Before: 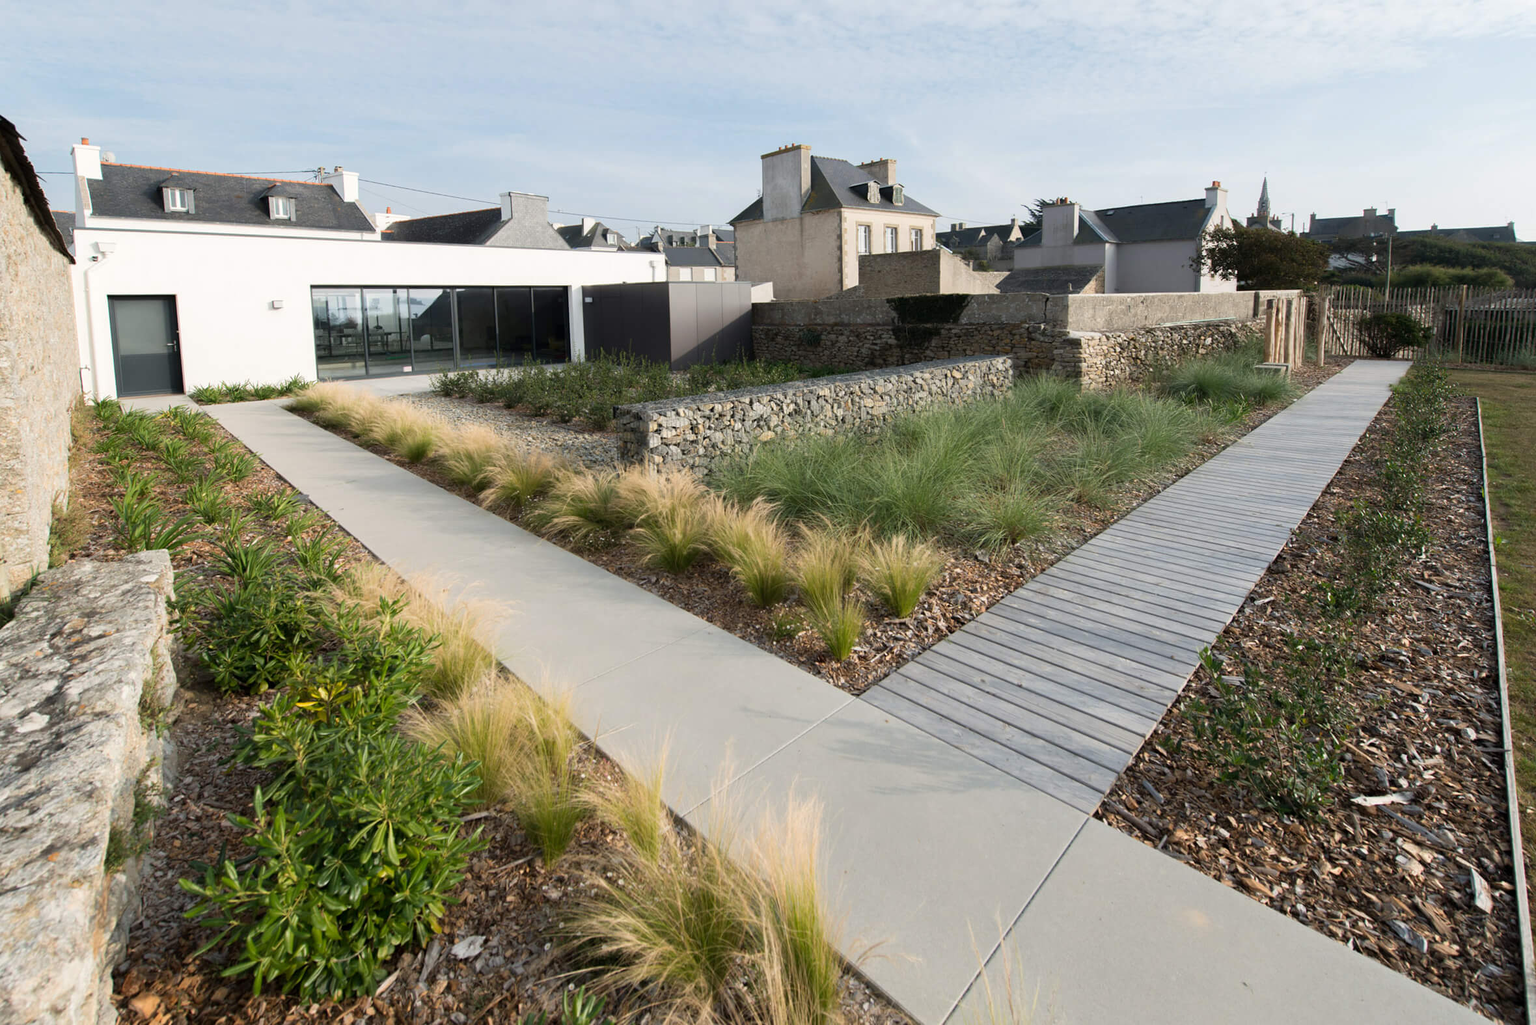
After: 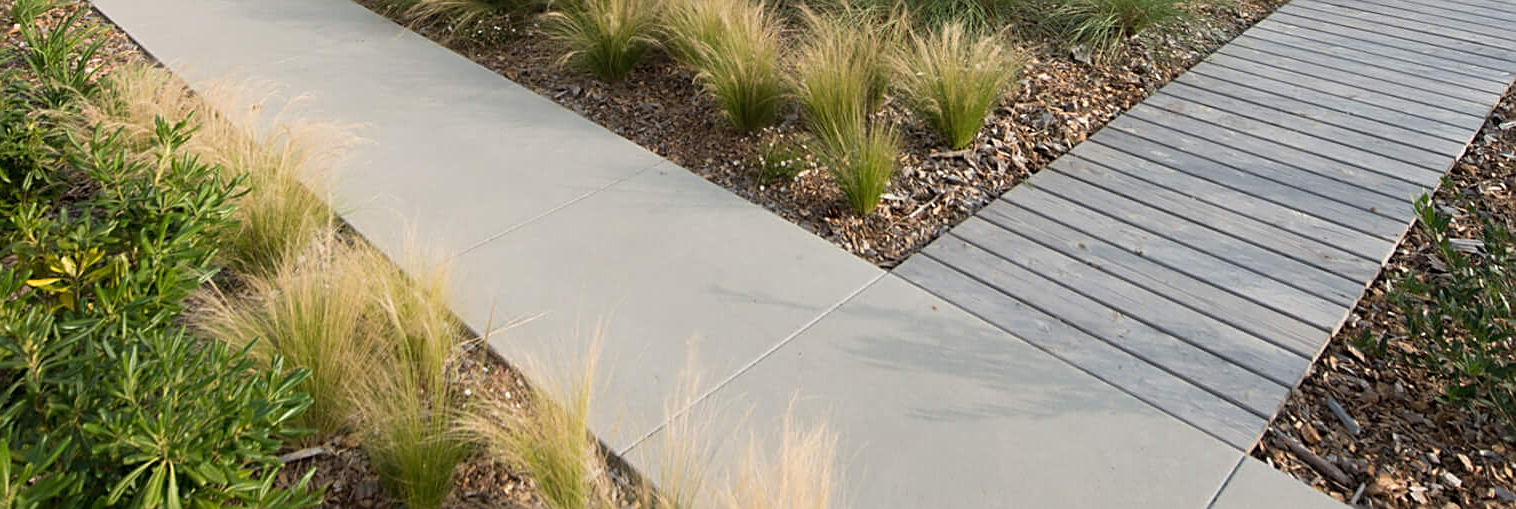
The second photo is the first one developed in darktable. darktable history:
crop: left 18.151%, top 50.827%, right 17.592%, bottom 16.803%
sharpen: on, module defaults
